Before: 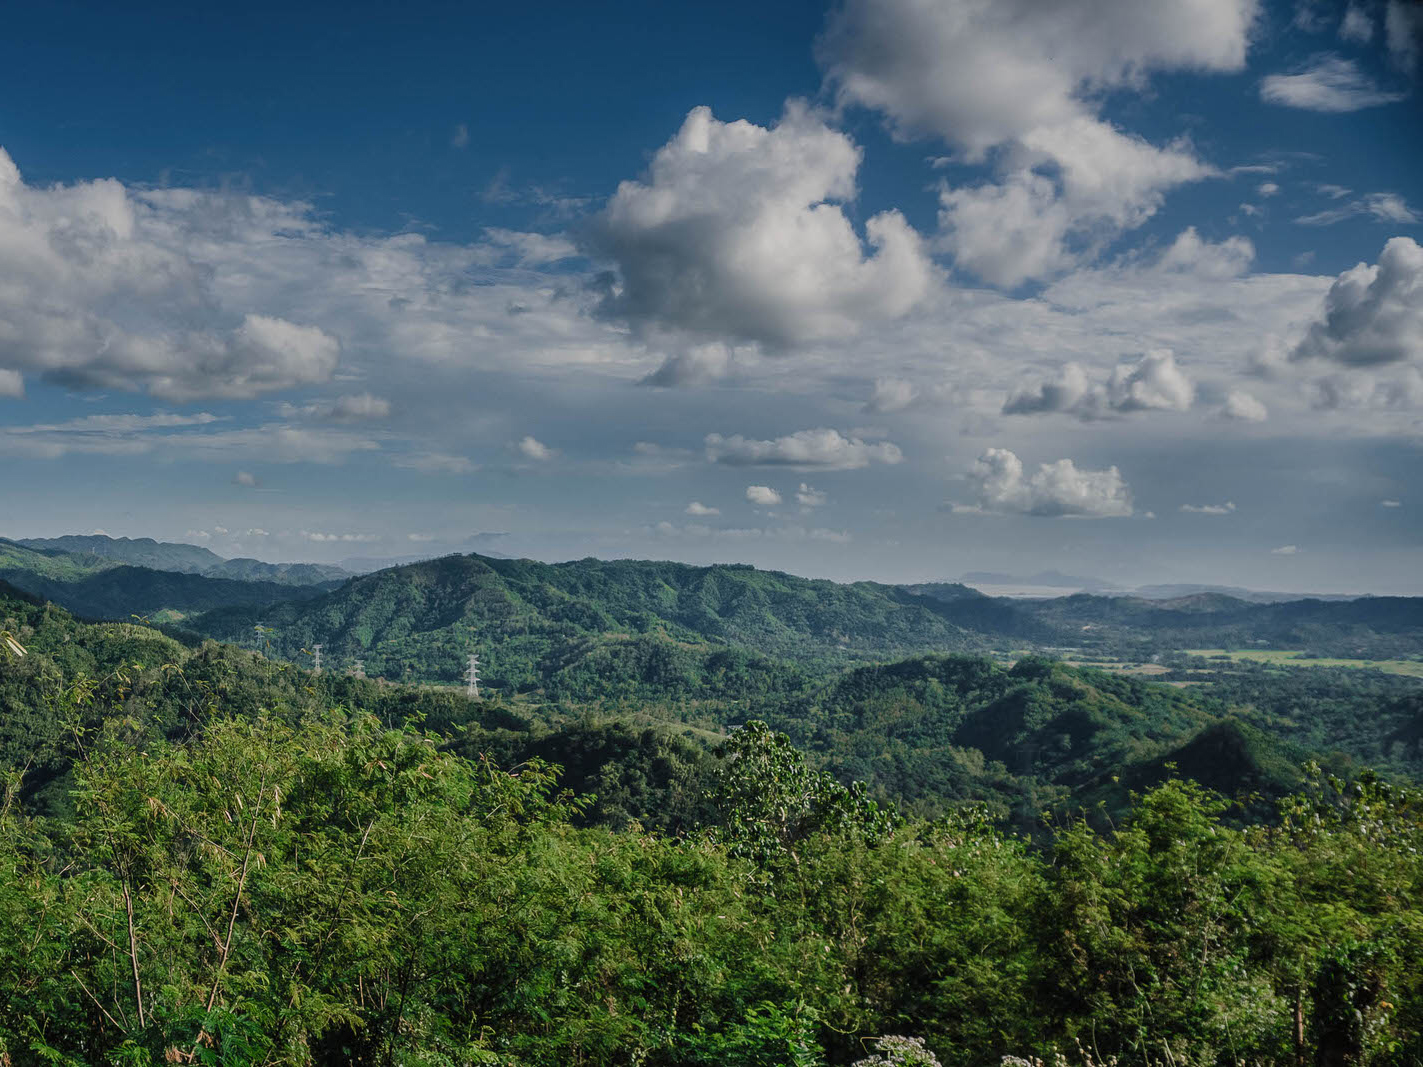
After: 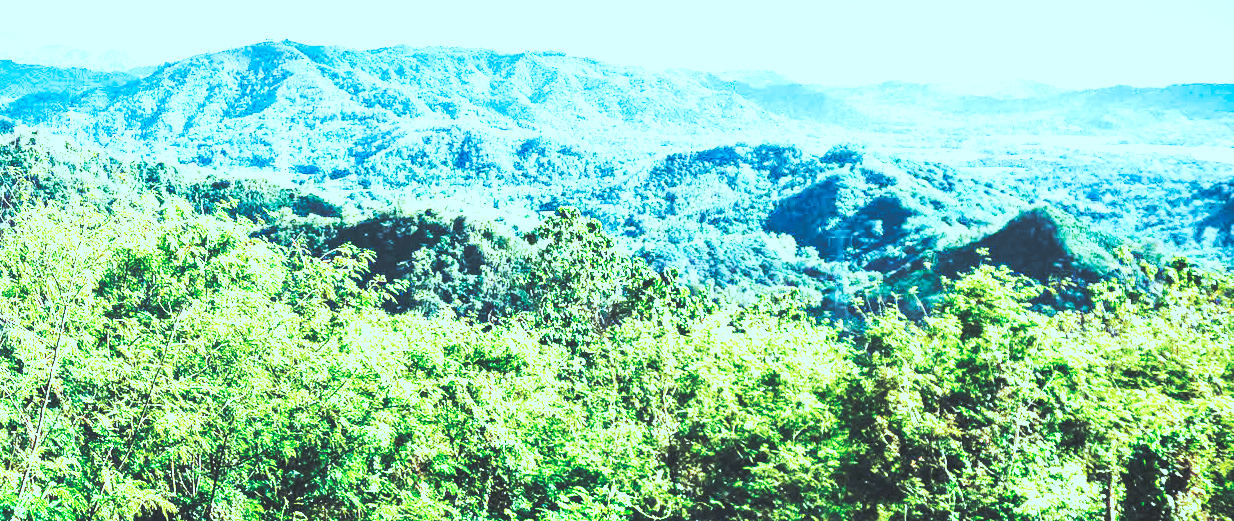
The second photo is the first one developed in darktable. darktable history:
exposure: black level correction 0, exposure 2.394 EV, compensate highlight preservation false
color correction: highlights a* -10.62, highlights b* -19.47
base curve: curves: ch0 [(0, 0.015) (0.085, 0.116) (0.134, 0.298) (0.19, 0.545) (0.296, 0.764) (0.599, 0.982) (1, 1)], preserve colors none
crop and rotate: left 13.244%, top 48.246%, bottom 2.889%
